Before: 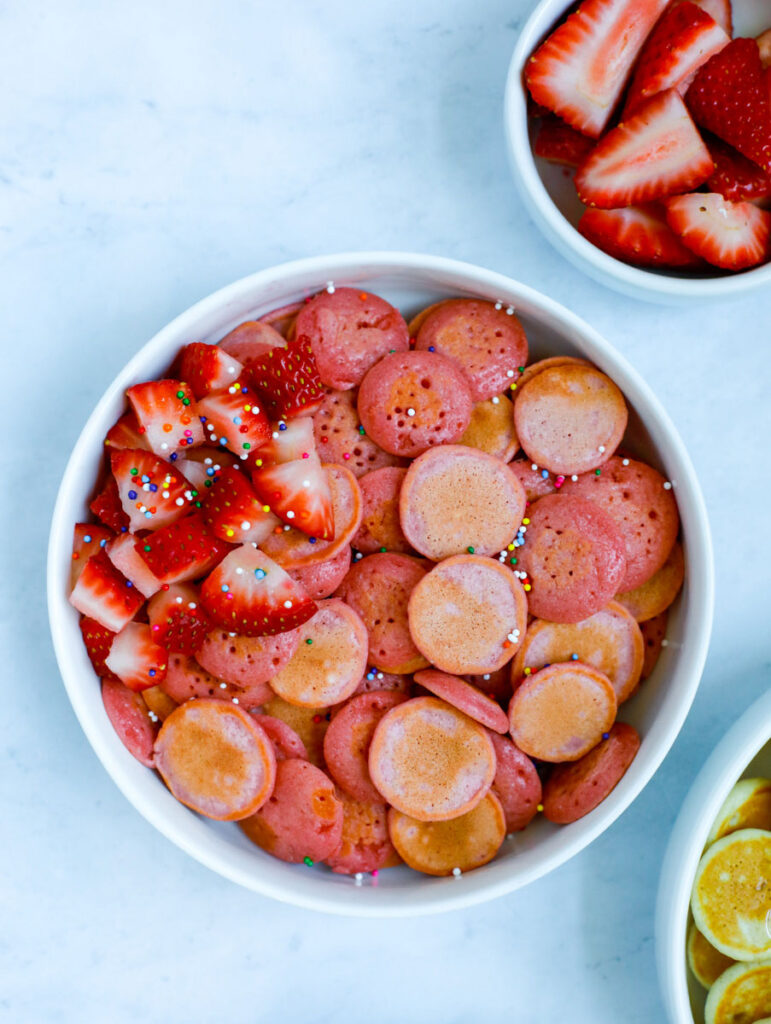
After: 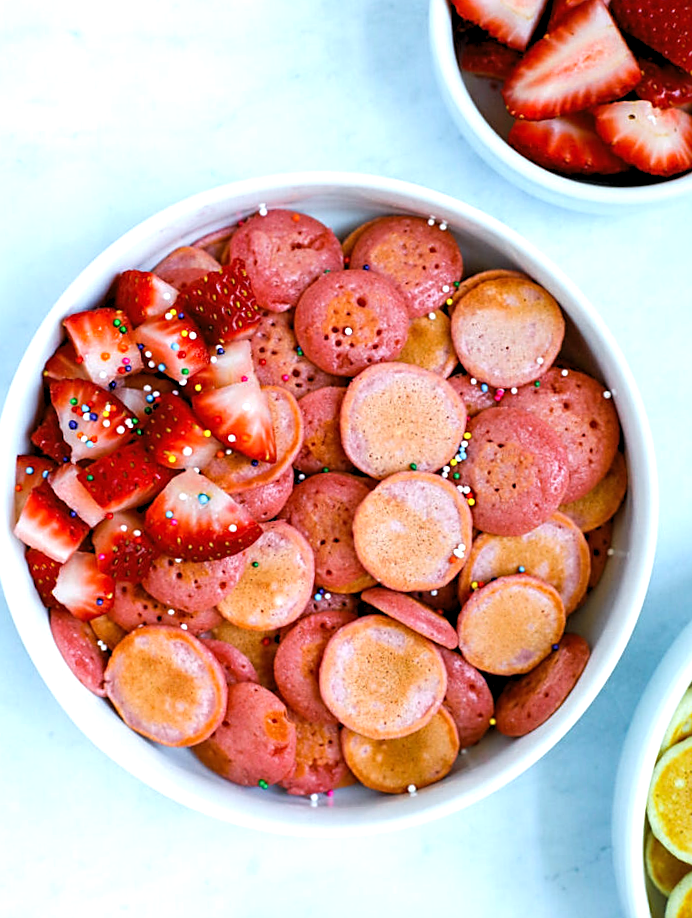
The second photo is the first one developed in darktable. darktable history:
crop and rotate: angle 2.25°, left 5.585%, top 5.691%
exposure: exposure 0.202 EV, compensate highlight preservation false
sharpen: on, module defaults
levels: levels [0.062, 0.494, 0.925]
